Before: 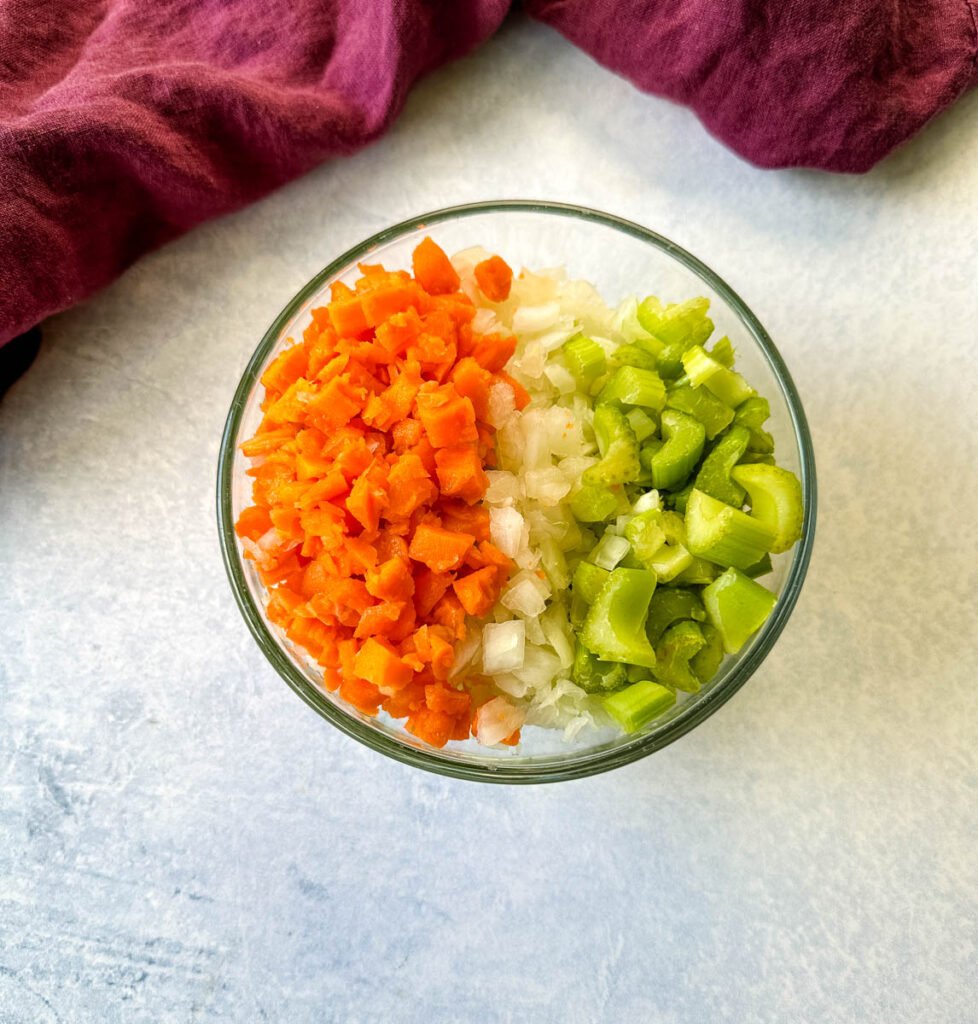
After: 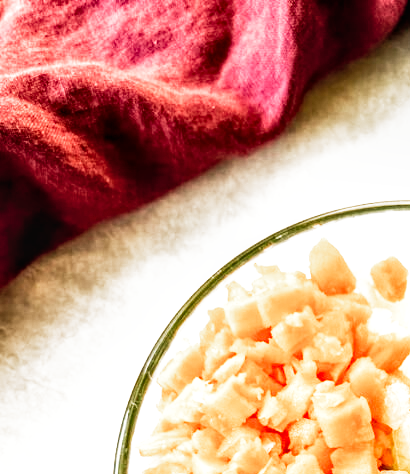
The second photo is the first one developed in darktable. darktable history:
filmic rgb: middle gray luminance 9.23%, black relative exposure -10.55 EV, white relative exposure 3.45 EV, threshold 6 EV, target black luminance 0%, hardness 5.98, latitude 59.69%, contrast 1.087, highlights saturation mix 5%, shadows ↔ highlights balance 29.23%, add noise in highlights 0, preserve chrominance no, color science v3 (2019), use custom middle-gray values true, iterations of high-quality reconstruction 0, contrast in highlights soft, enable highlight reconstruction true
tone equalizer: -8 EV -1.08 EV, -7 EV -1.01 EV, -6 EV -0.867 EV, -5 EV -0.578 EV, -3 EV 0.578 EV, -2 EV 0.867 EV, -1 EV 1.01 EV, +0 EV 1.08 EV, edges refinement/feathering 500, mask exposure compensation -1.57 EV, preserve details no
crop and rotate: left 10.817%, top 0.062%, right 47.194%, bottom 53.626%
white balance: red 1.123, blue 0.83
shadows and highlights: radius 125.46, shadows 21.19, highlights -21.19, low approximation 0.01
local contrast: detail 130%
